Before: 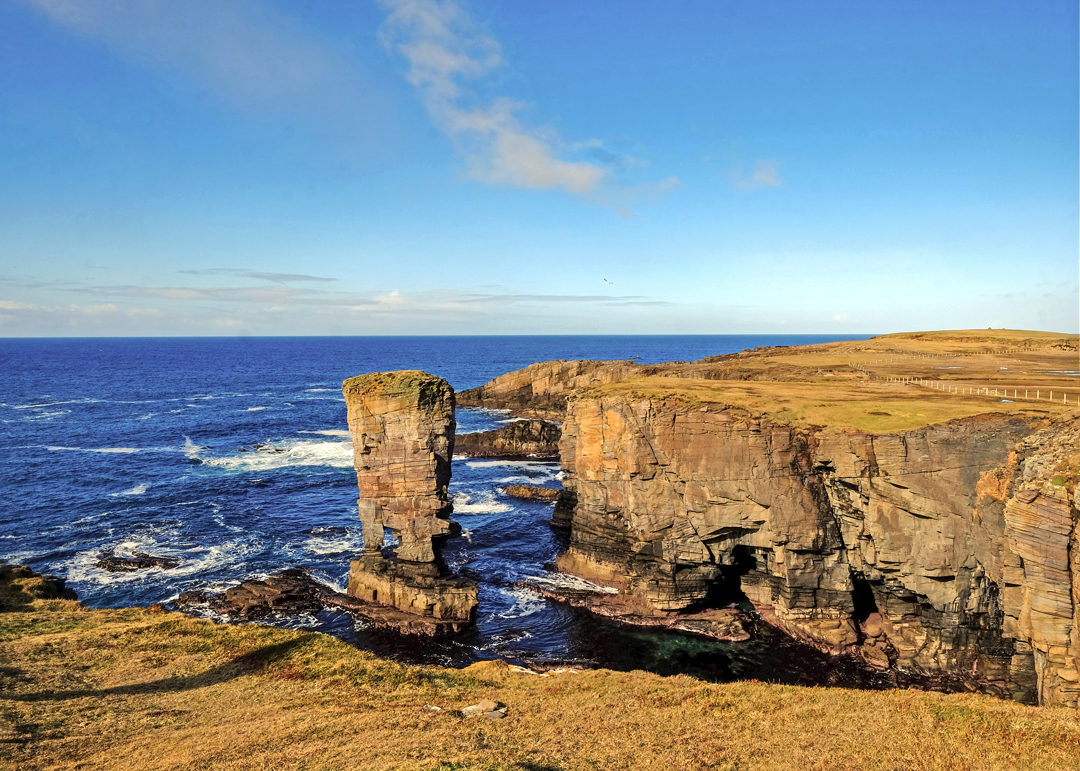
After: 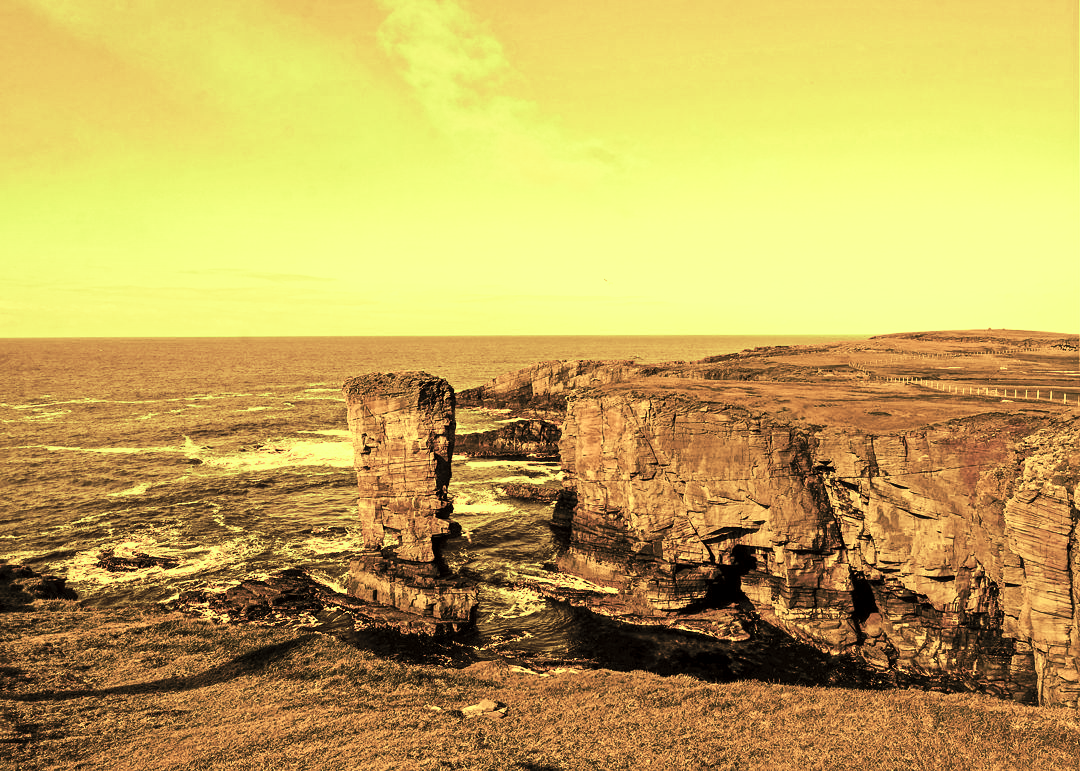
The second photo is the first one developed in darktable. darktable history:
tone curve: curves: ch0 [(0, 0) (0.003, 0.003) (0.011, 0.009) (0.025, 0.022) (0.044, 0.037) (0.069, 0.051) (0.1, 0.079) (0.136, 0.114) (0.177, 0.152) (0.224, 0.212) (0.277, 0.281) (0.335, 0.358) (0.399, 0.459) (0.468, 0.573) (0.543, 0.684) (0.623, 0.779) (0.709, 0.866) (0.801, 0.949) (0.898, 0.98) (1, 1)], preserve colors none
color look up table: target L [61.77, 96.2, 73.36, 65.44, 69.65, 69.51, 40.05, 55.11, 29.91, 31.14, 38.07, 10.83, 2.295, 95.57, 95.22, 64.23, 62.74, 65.98, 33.85, 60.02, 41.74, 34.74, 29.81, 26.17, 17.29, 95.94, 95.94, 96.1, 95.56, 72.71, 95.2, 71.78, 57.15, 67.32, 63.23, 42.63, 56.97, 47.78, 50.75, 29.28, 35.01, 13.34, 68.78, 95.57, 48.68, 67.31, 42.88, 40.42, 24.18], target a [22.72, -51.16, 6.079, 19.11, 11.81, 12.76, 8.741, 17.07, 7.776, 8.2, 7.333, 4.23, 0.723, -51.28, -51.51, 20.37, 17.1, 18.7, 8.286, 21.28, 9.453, 7.516, 7.32, 7.03, 4.509, -50.74, -50.74, -51.94, -51.25, 6.175, -51.65, 7.963, 15.76, 16.62, 21.83, 9.454, 18.84, 11.4, 13.57, 7.413, 7.414, 5.576, 13.78, -51.28, 12.25, 16.57, 9.389, 8.561, 6.087], target b [35.52, 70.21, 44.02, 38.35, 40.64, 40.78, 21.73, 29.15, 17.57, 18.2, 20.91, 10.29, 1.963, 72.11, 71.94, 37.59, 34.96, 38.79, 19.83, 33.92, 22.61, 19.98, 17.42, 15.63, 14.13, 67.37, 67.37, 72.83, 69.91, 43.54, 72.56, 42.56, 30.43, 39.23, 36.7, 22.22, 31.33, 24.75, 26.35, 17.11, 19.87, 10.52, 40.36, 72.11, 24.73, 39.52, 22.52, 21.58, 15.46], num patches 49
